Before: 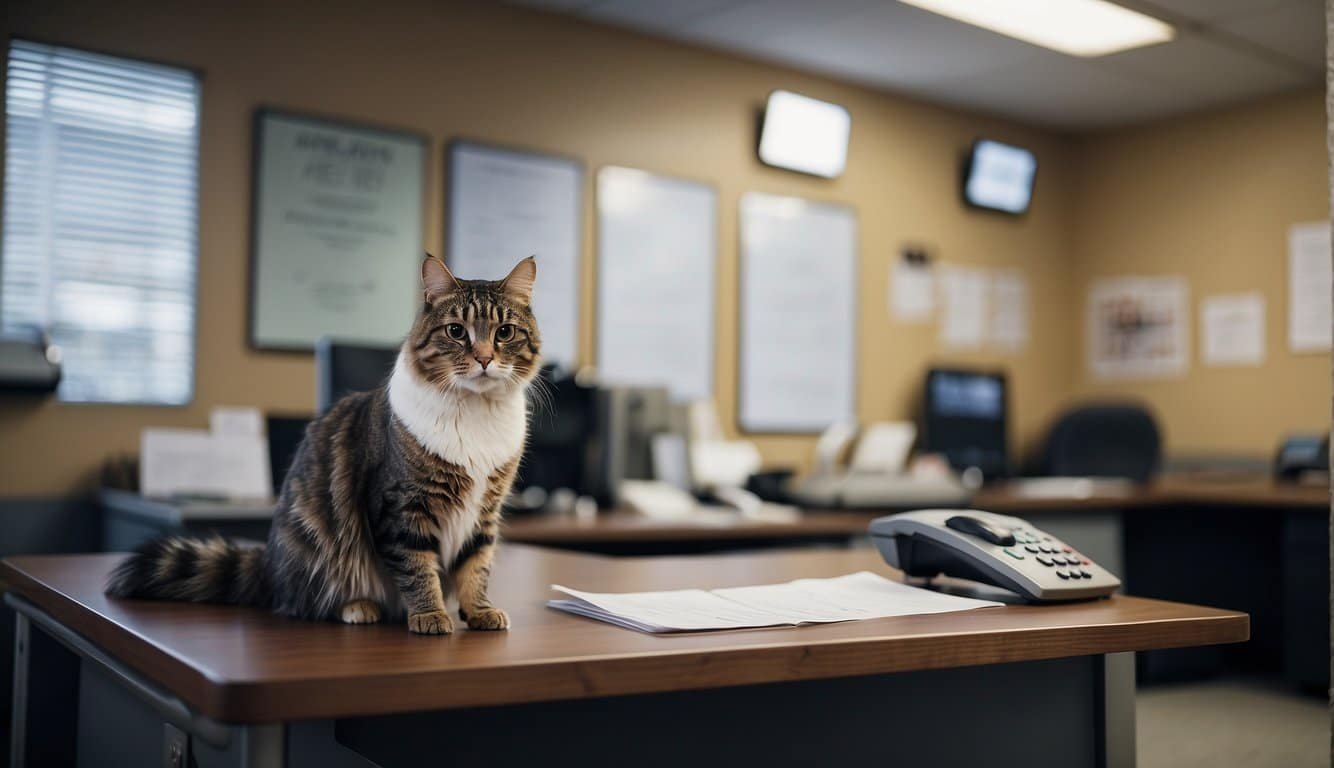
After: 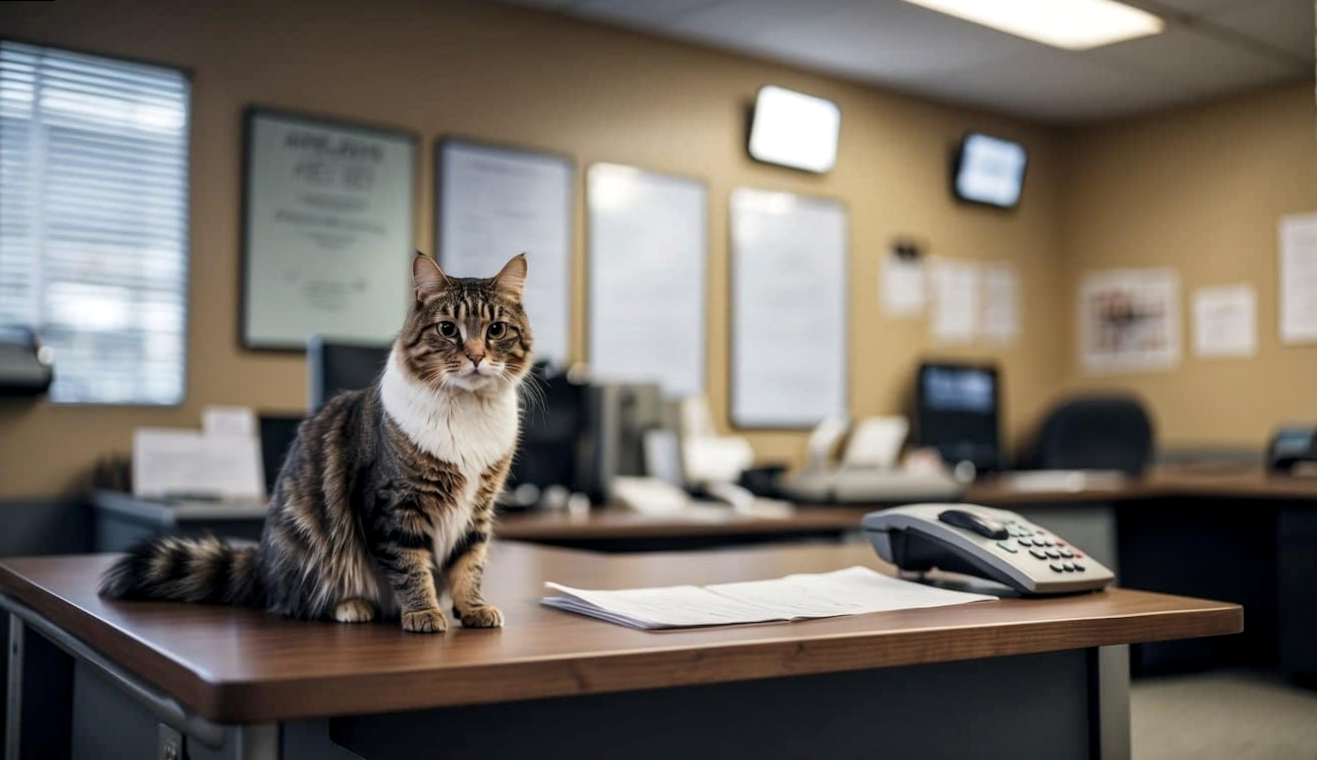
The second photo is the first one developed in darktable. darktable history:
lowpass: radius 0.5, unbound 0
local contrast: detail 130%
rotate and perspective: rotation -0.45°, automatic cropping original format, crop left 0.008, crop right 0.992, crop top 0.012, crop bottom 0.988
shadows and highlights: radius 171.16, shadows 27, white point adjustment 3.13, highlights -67.95, soften with gaussian
